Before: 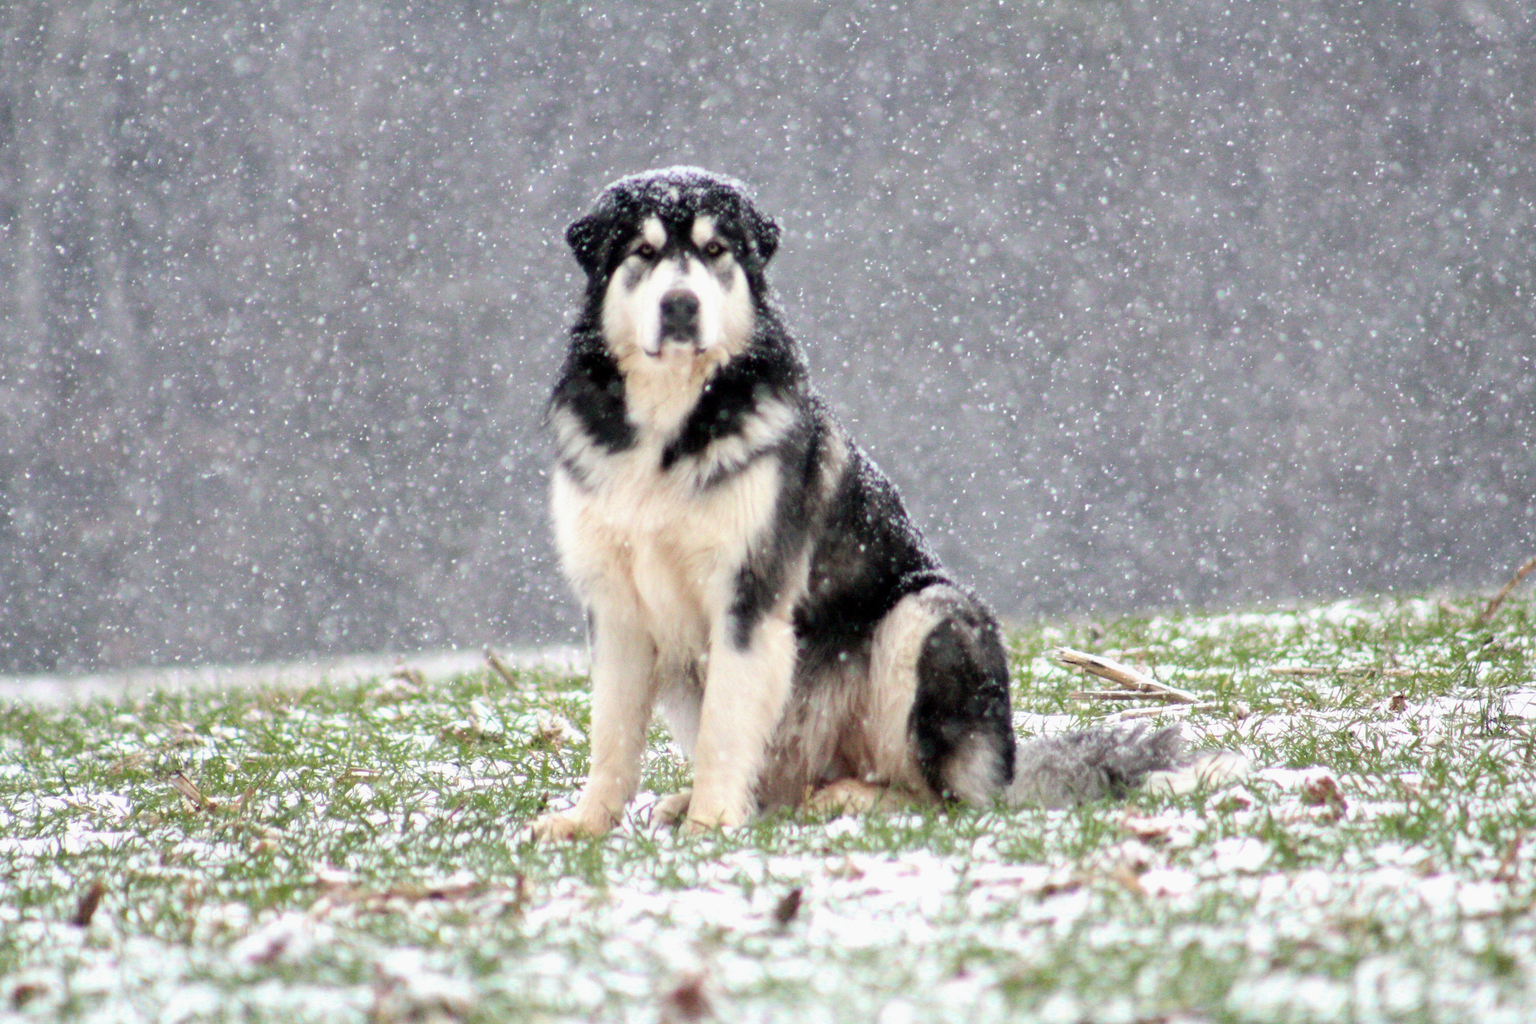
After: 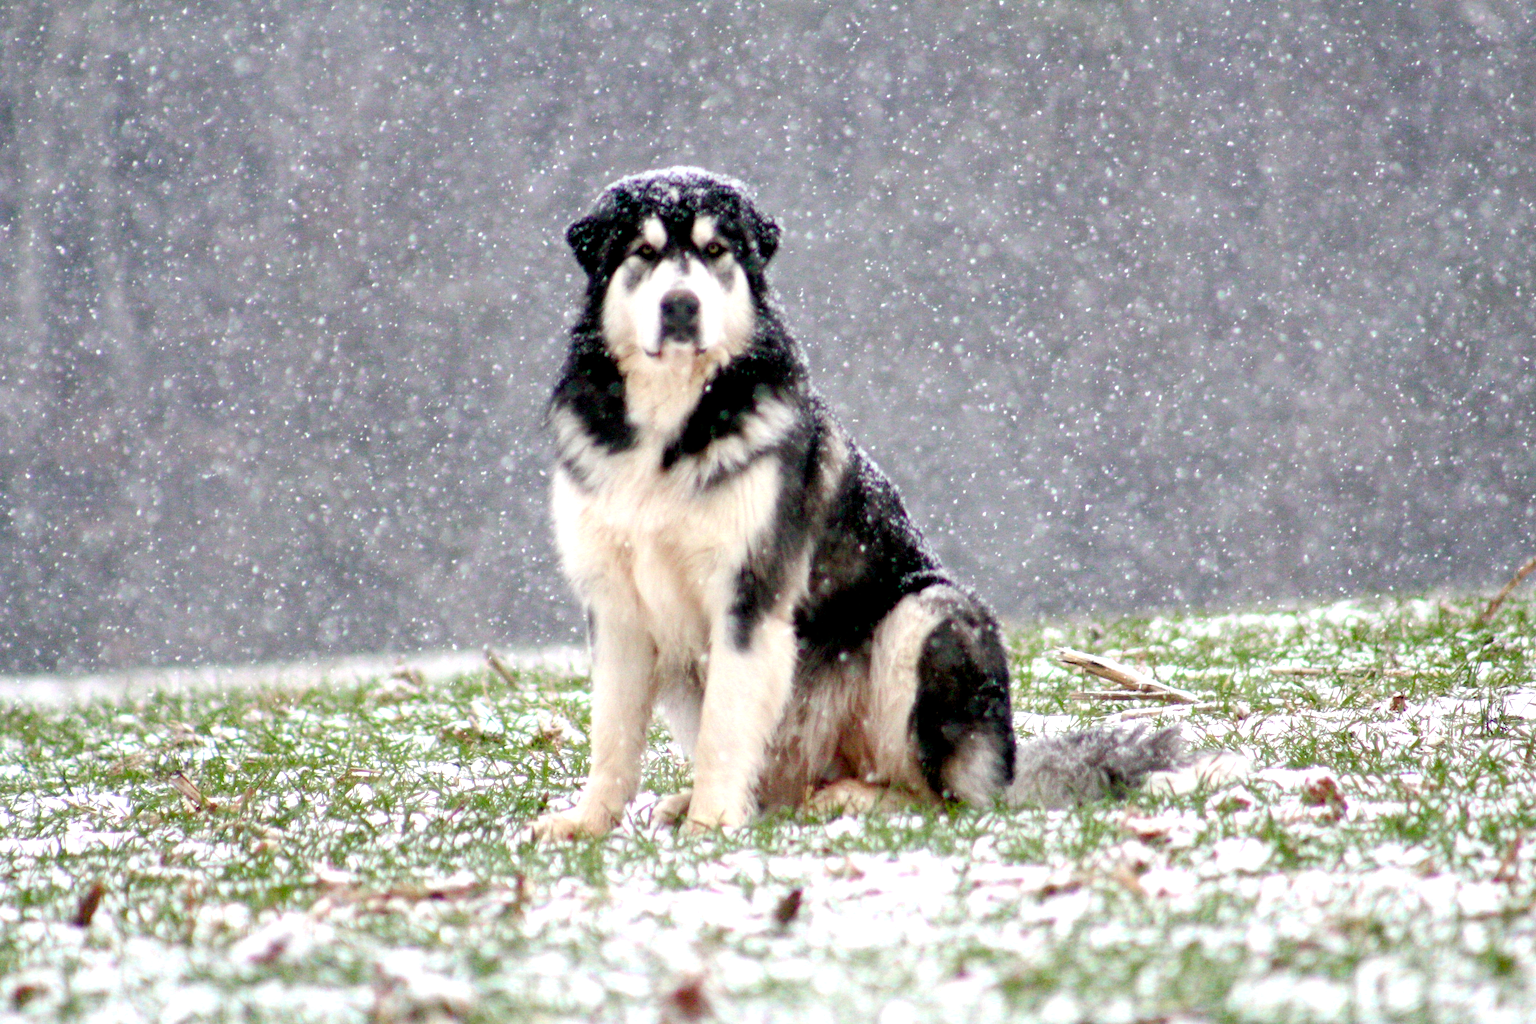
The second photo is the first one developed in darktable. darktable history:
color balance: lift [0.991, 1, 1, 1], gamma [0.996, 1, 1, 1], input saturation 98.52%, contrast 20.34%, output saturation 103.72%
color balance rgb: shadows lift › chroma 1%, shadows lift › hue 113°, highlights gain › chroma 0.2%, highlights gain › hue 333°, perceptual saturation grading › global saturation 20%, perceptual saturation grading › highlights -50%, perceptual saturation grading › shadows 25%, contrast -10%
